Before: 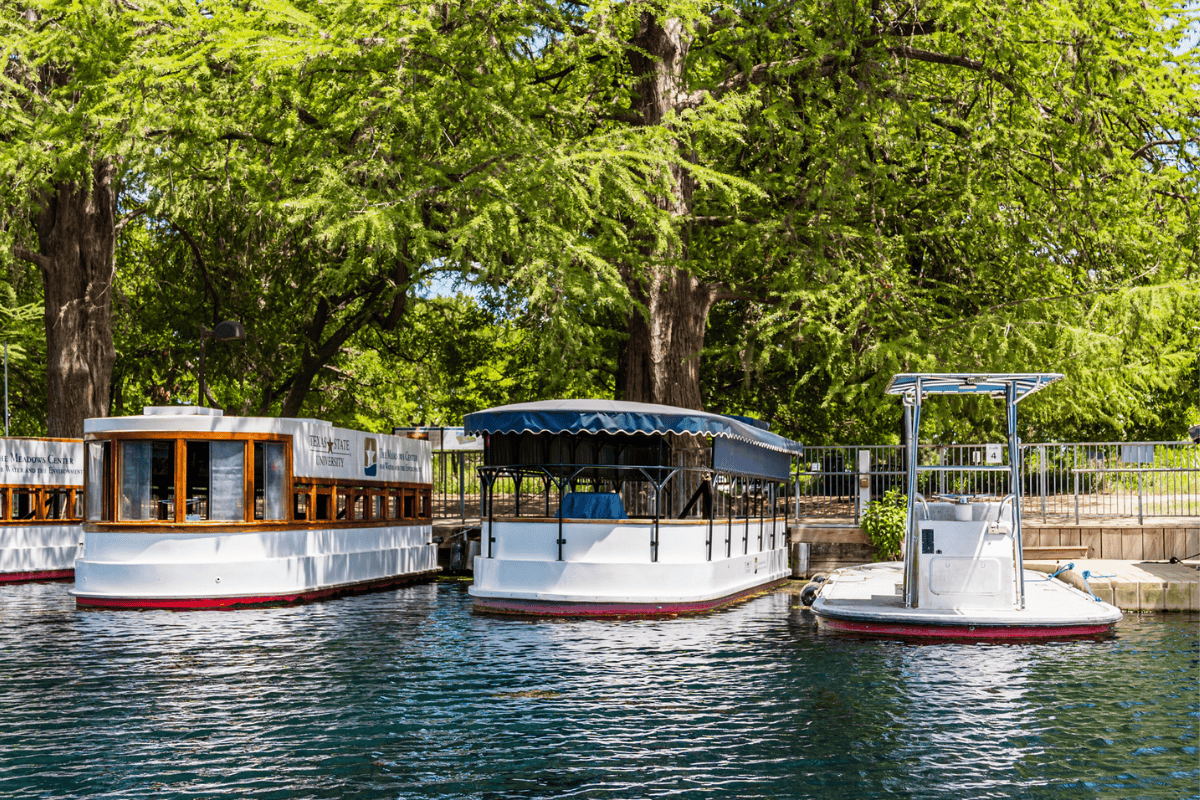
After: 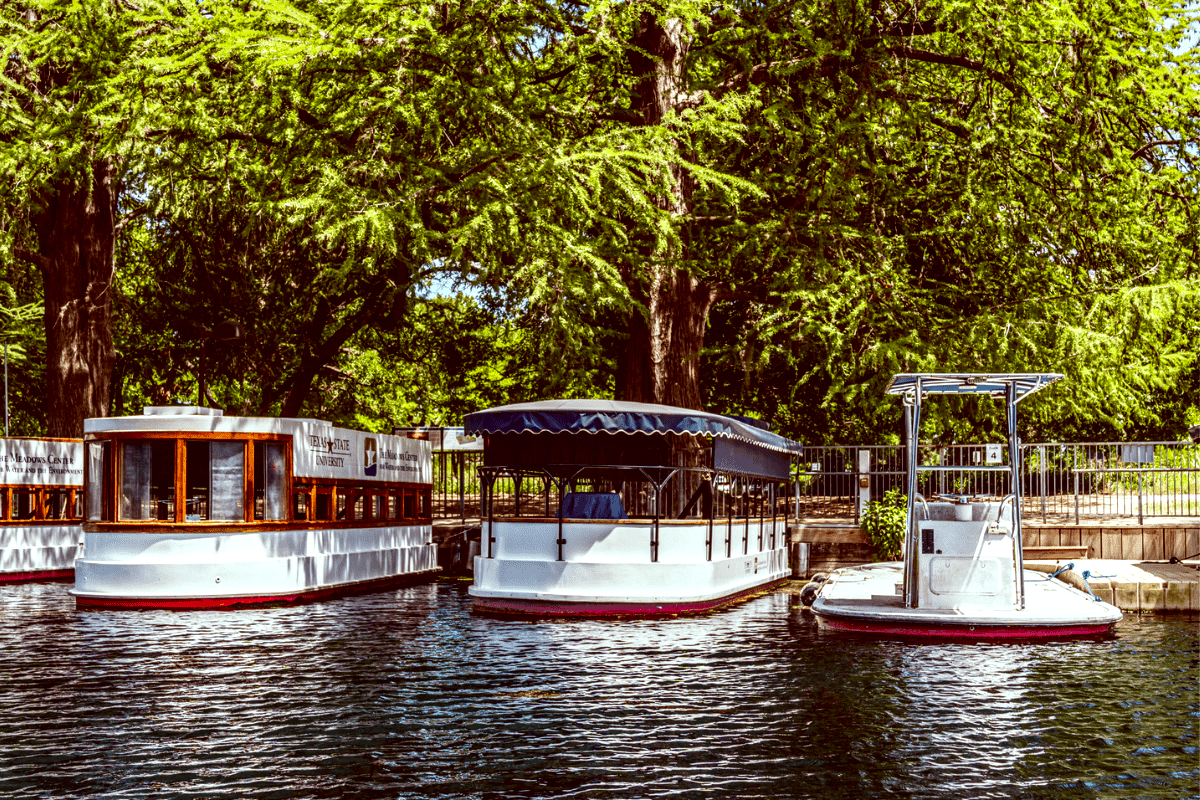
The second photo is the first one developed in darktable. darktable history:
color correction: highlights a* -7.1, highlights b* -0.21, shadows a* 20.14, shadows b* 11.68
contrast brightness saturation: contrast 0.067, brightness -0.154, saturation 0.11
local contrast: highlights 60%, shadows 63%, detail 160%
